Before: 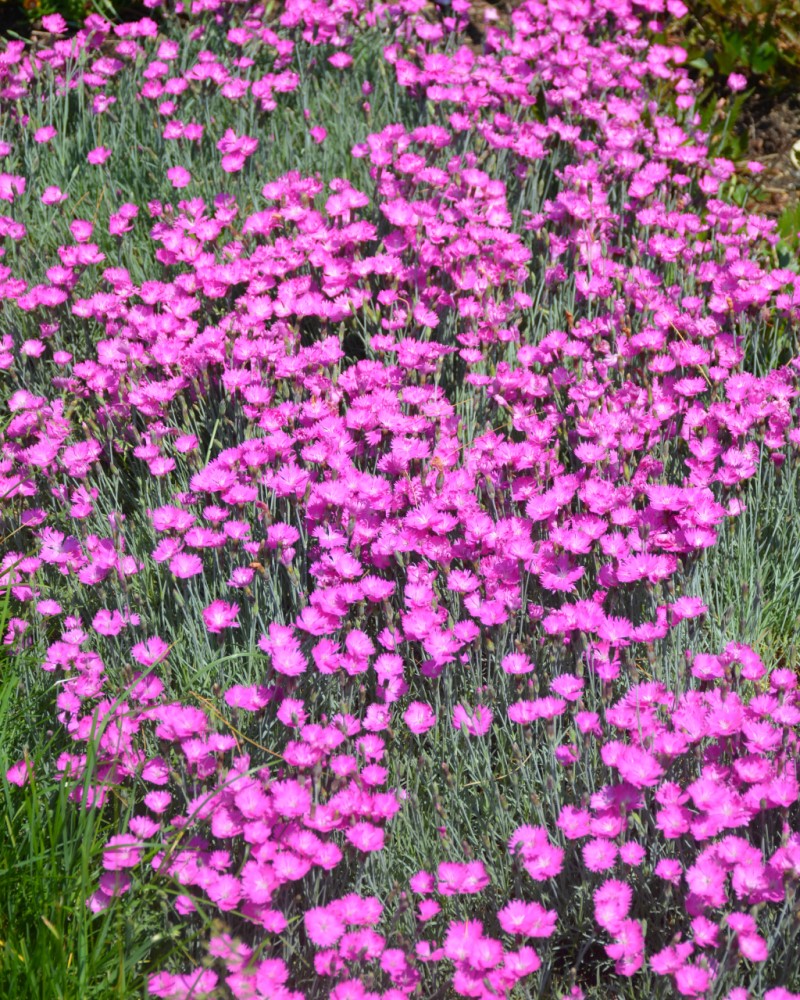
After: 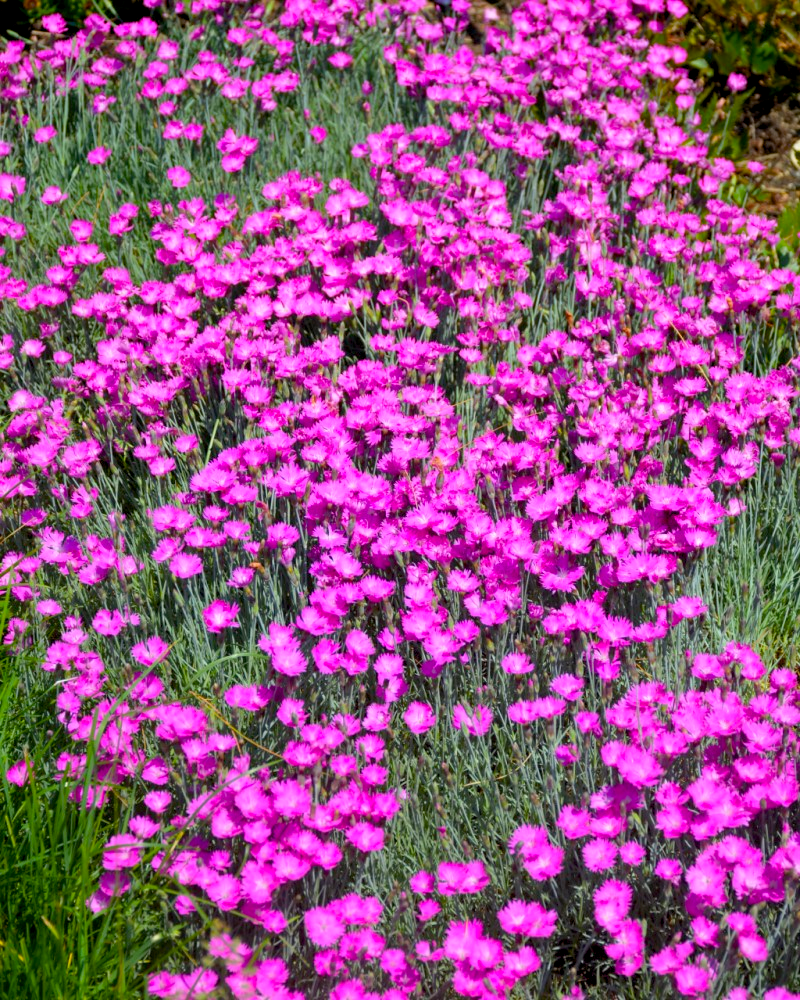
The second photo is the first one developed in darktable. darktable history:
color balance rgb: global offset › luminance -0.839%, perceptual saturation grading › global saturation 25.568%, global vibrance 15.011%
